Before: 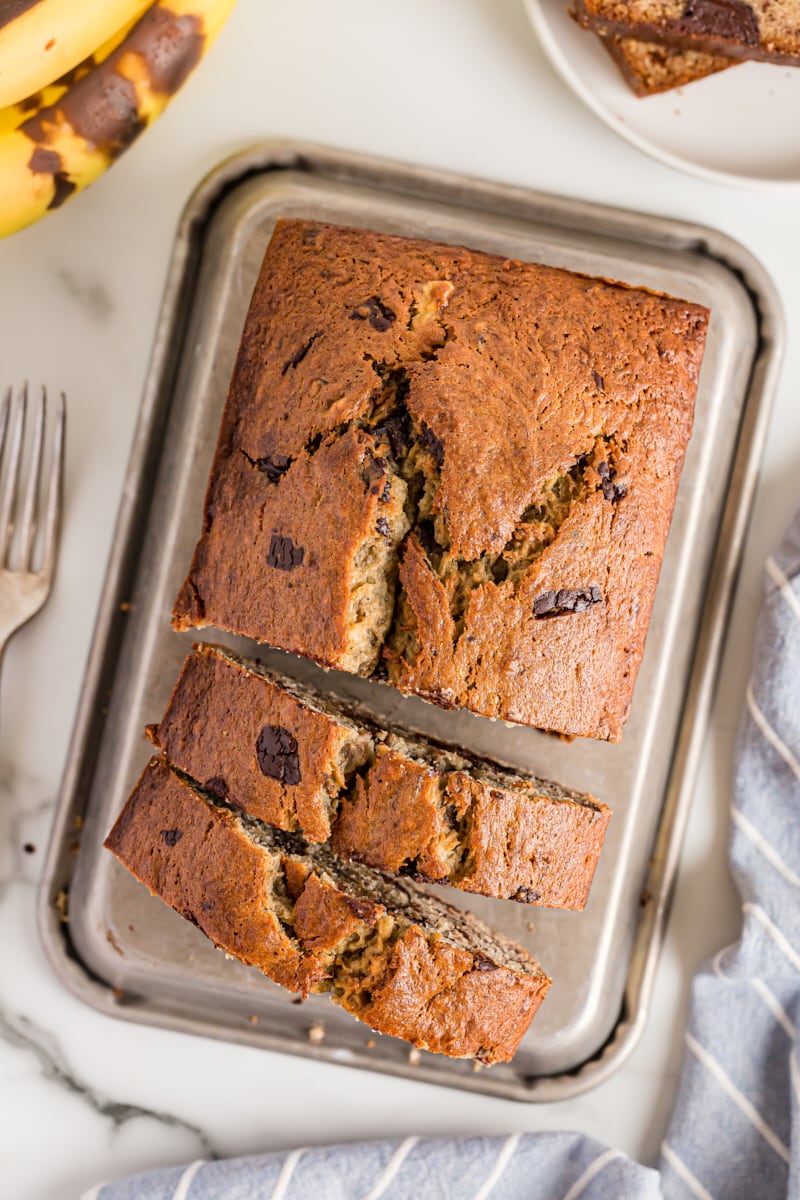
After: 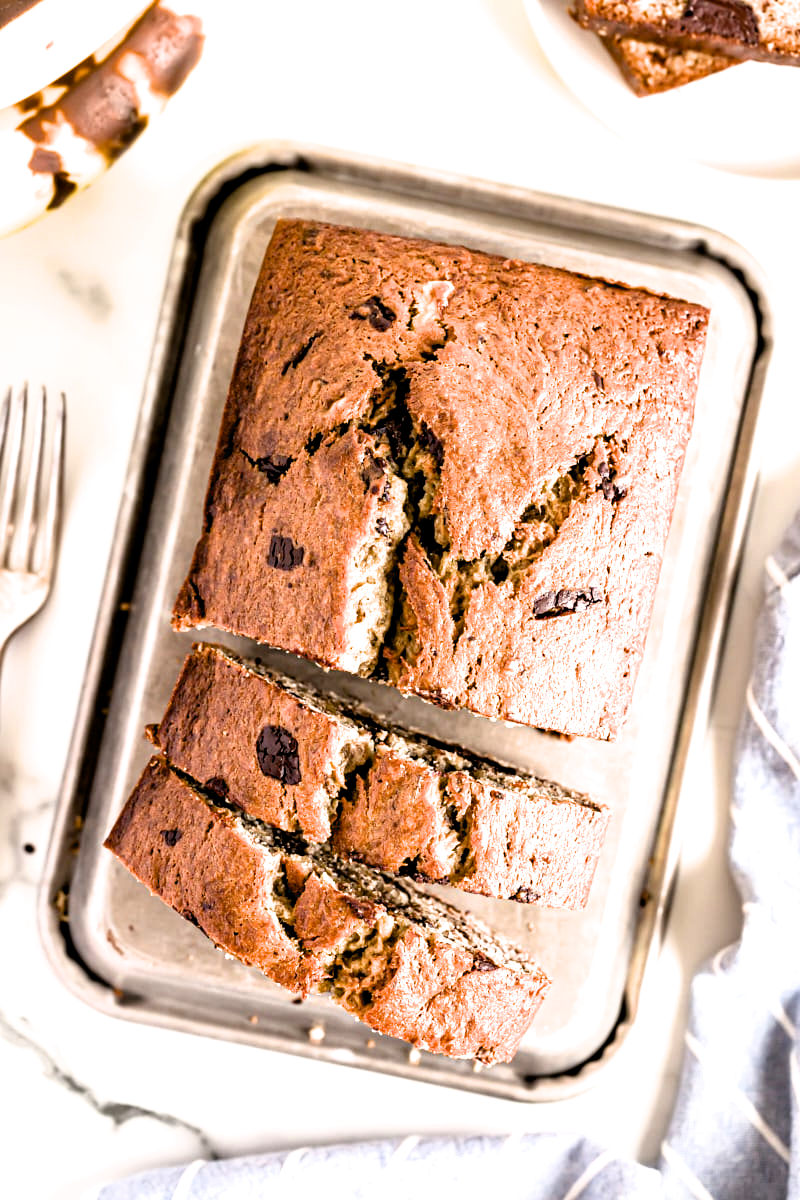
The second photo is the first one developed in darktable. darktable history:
exposure: black level correction 0.012, exposure 0.697 EV, compensate highlight preservation false
filmic rgb: black relative exposure -8.2 EV, white relative exposure 2.2 EV, target white luminance 99.852%, hardness 7.16, latitude 75.28%, contrast 1.324, highlights saturation mix -2.72%, shadows ↔ highlights balance 29.71%, iterations of high-quality reconstruction 0
